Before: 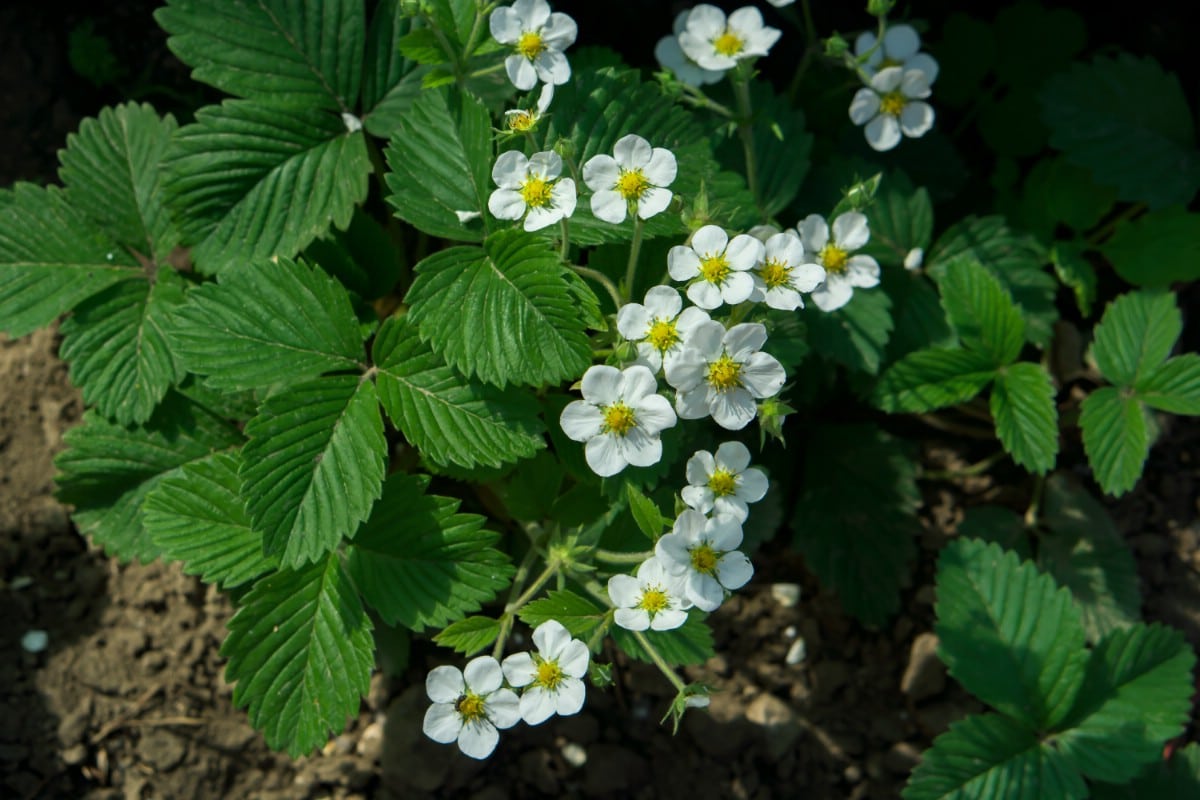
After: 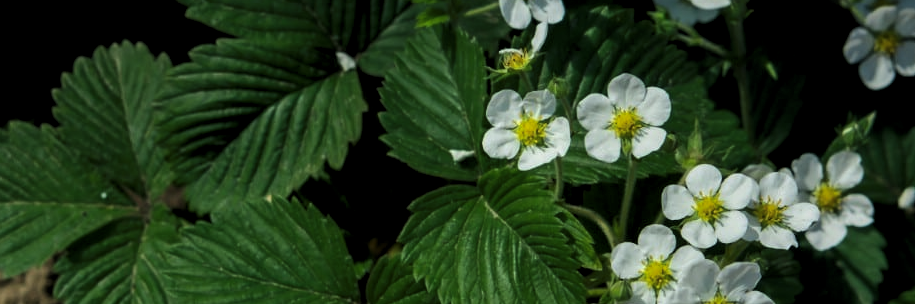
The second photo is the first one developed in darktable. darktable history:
shadows and highlights: shadows -20, white point adjustment -2, highlights -35
crop: left 0.579%, top 7.627%, right 23.167%, bottom 54.275%
levels: levels [0.116, 0.574, 1]
